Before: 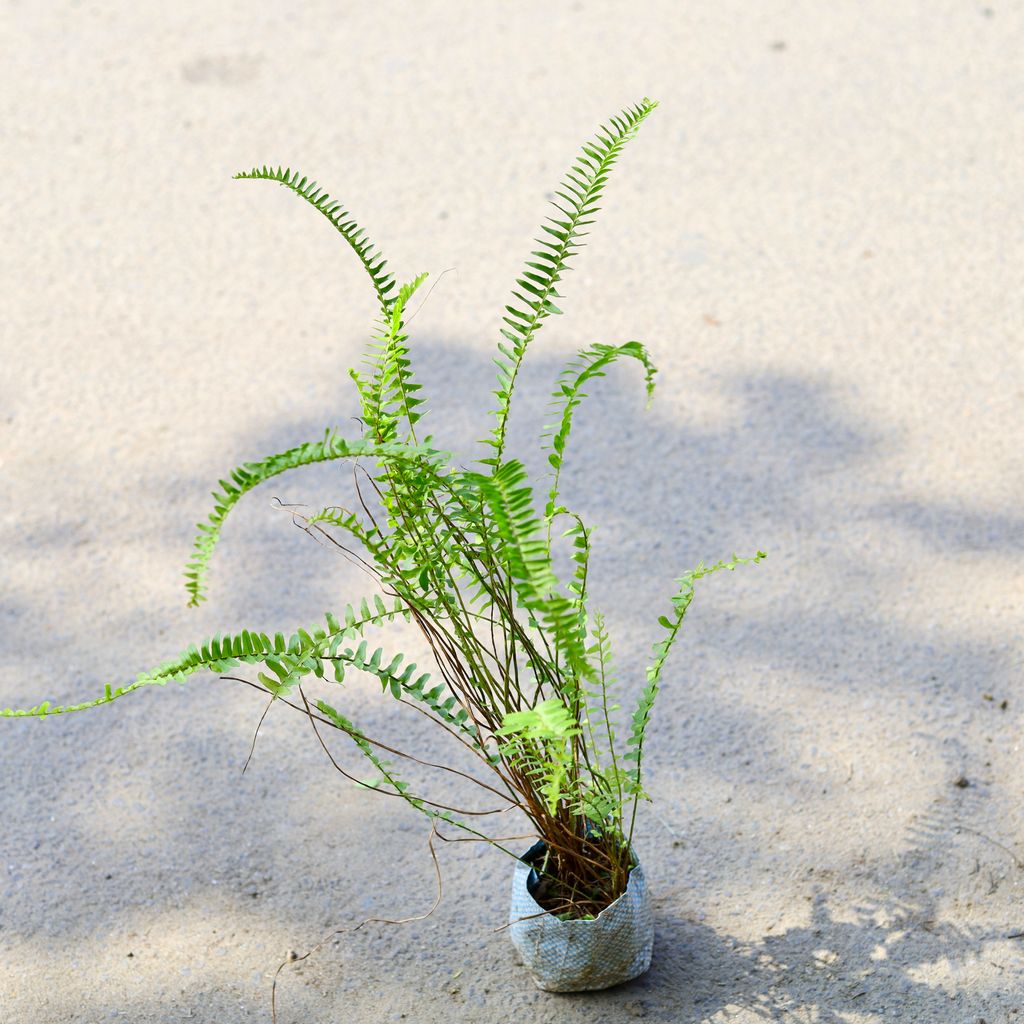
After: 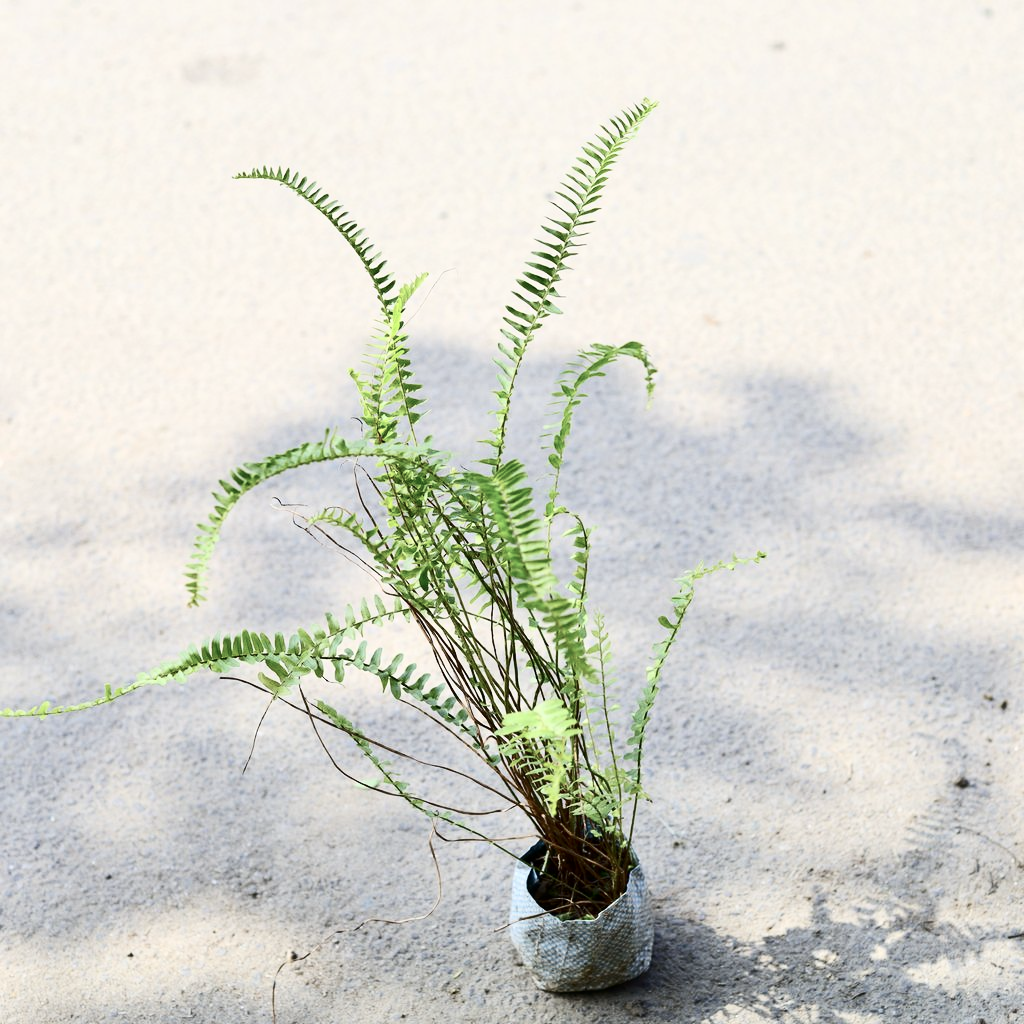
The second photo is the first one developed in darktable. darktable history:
contrast brightness saturation: contrast 0.255, saturation -0.314
